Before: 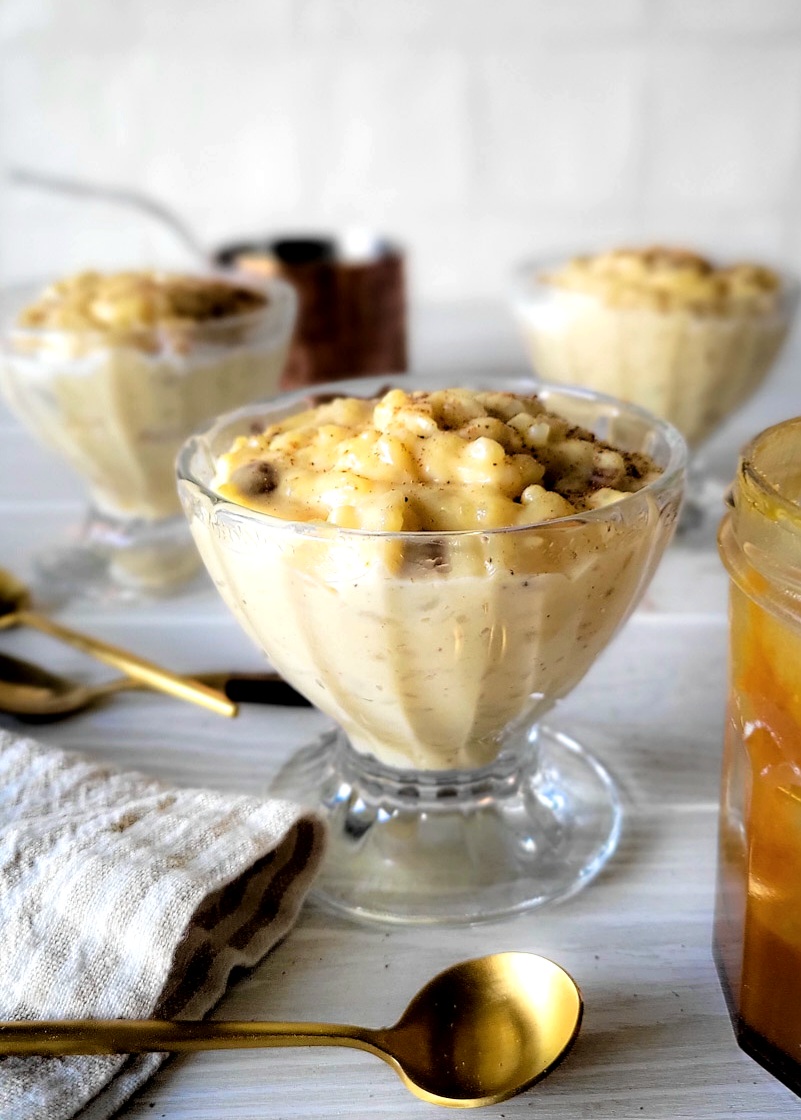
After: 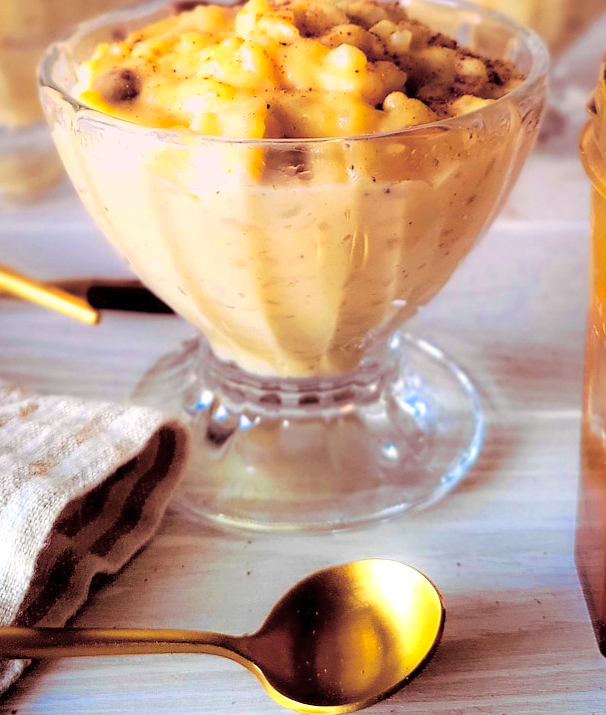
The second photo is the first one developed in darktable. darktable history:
color zones: curves: ch0 [(0, 0.613) (0.01, 0.613) (0.245, 0.448) (0.498, 0.529) (0.642, 0.665) (0.879, 0.777) (0.99, 0.613)]; ch1 [(0, 0) (0.143, 0) (0.286, 0) (0.429, 0) (0.571, 0) (0.714, 0) (0.857, 0)], mix -138.01%
levels: levels [0, 0.43, 0.984]
exposure: exposure 0.014 EV, compensate highlight preservation false
split-toning: highlights › hue 187.2°, highlights › saturation 0.83, balance -68.05, compress 56.43%
graduated density: density 0.38 EV, hardness 21%, rotation -6.11°, saturation 32%
crop and rotate: left 17.299%, top 35.115%, right 7.015%, bottom 1.024%
